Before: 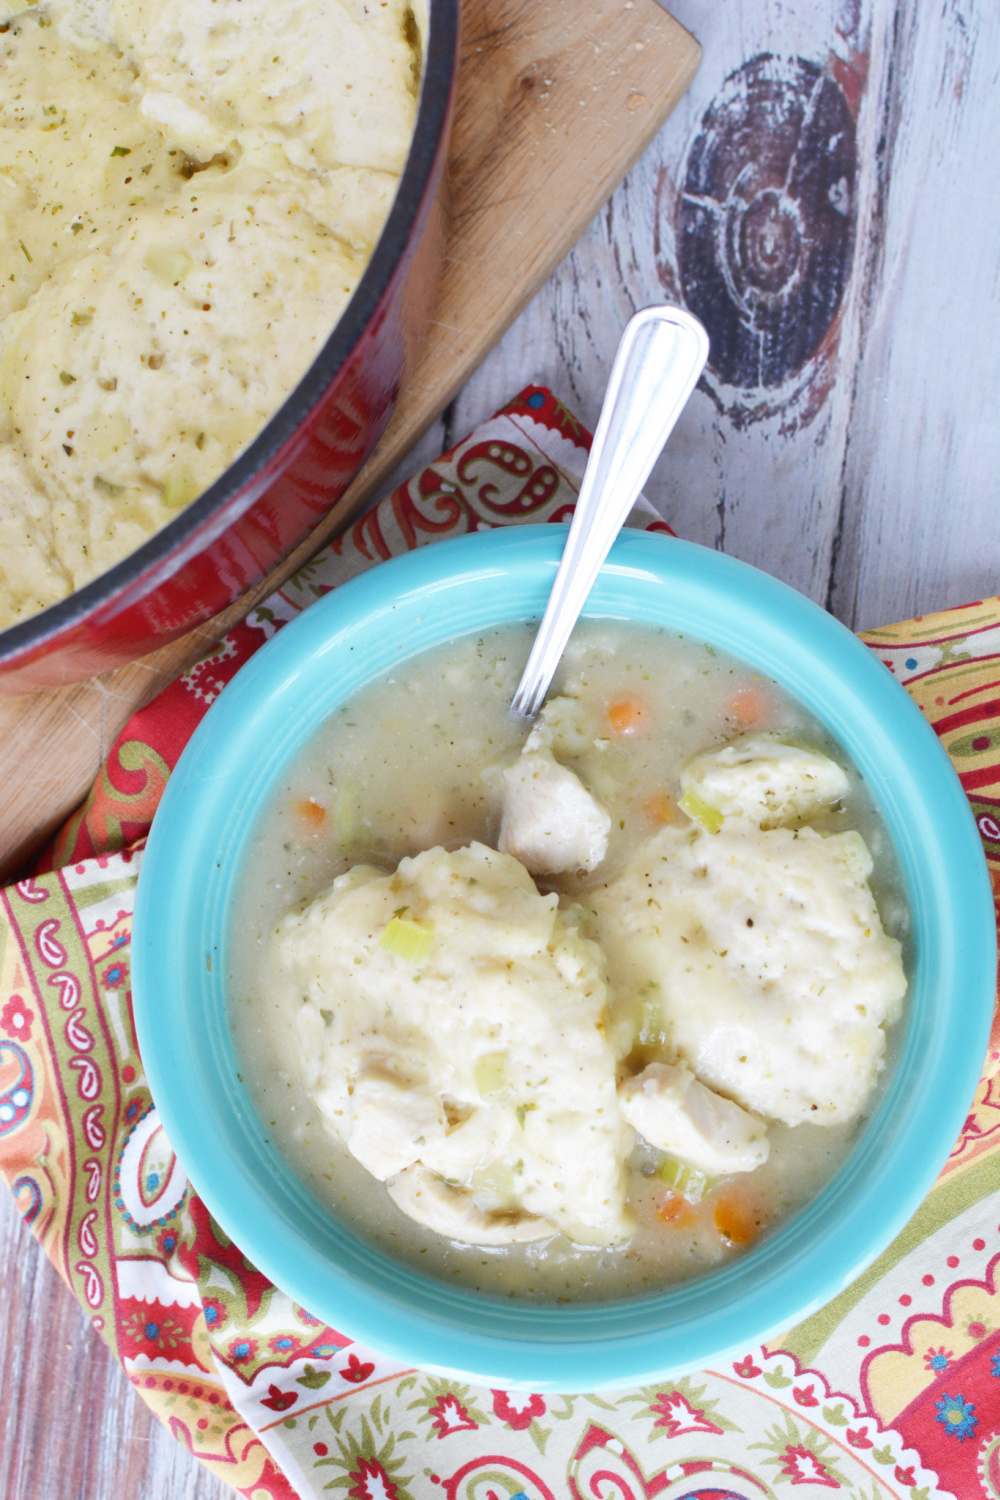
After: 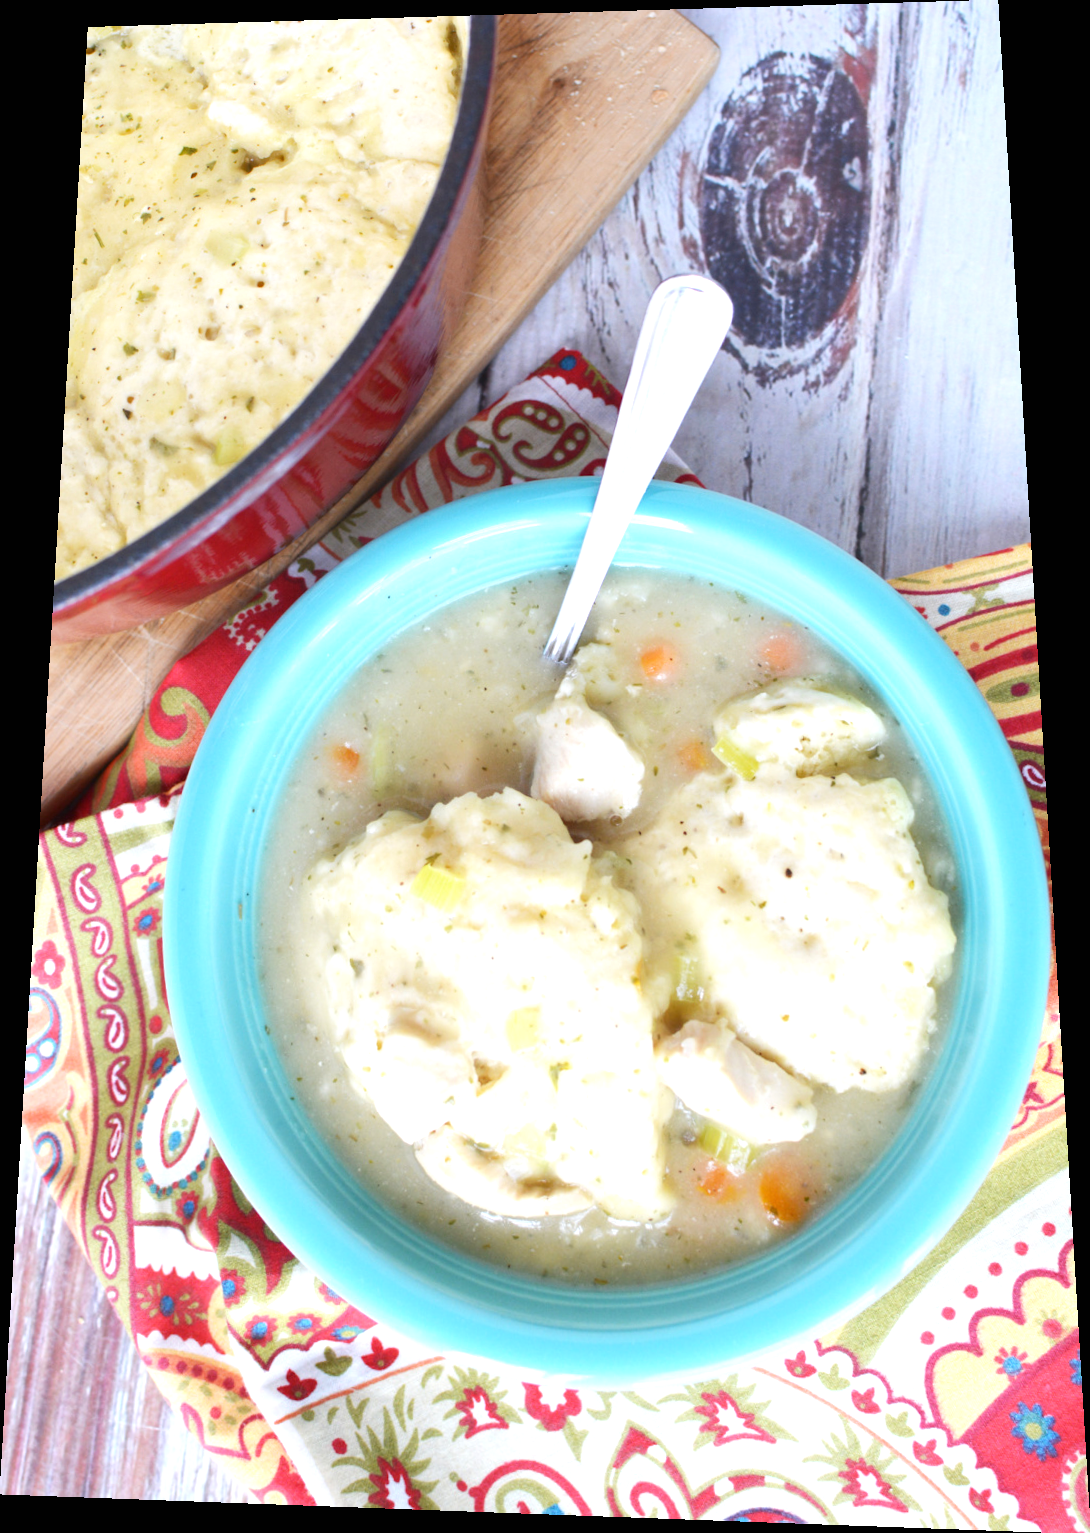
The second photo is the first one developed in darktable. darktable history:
rotate and perspective: rotation 0.128°, lens shift (vertical) -0.181, lens shift (horizontal) -0.044, shear 0.001, automatic cropping off
exposure: black level correction 0, exposure 0.5 EV, compensate highlight preservation false
